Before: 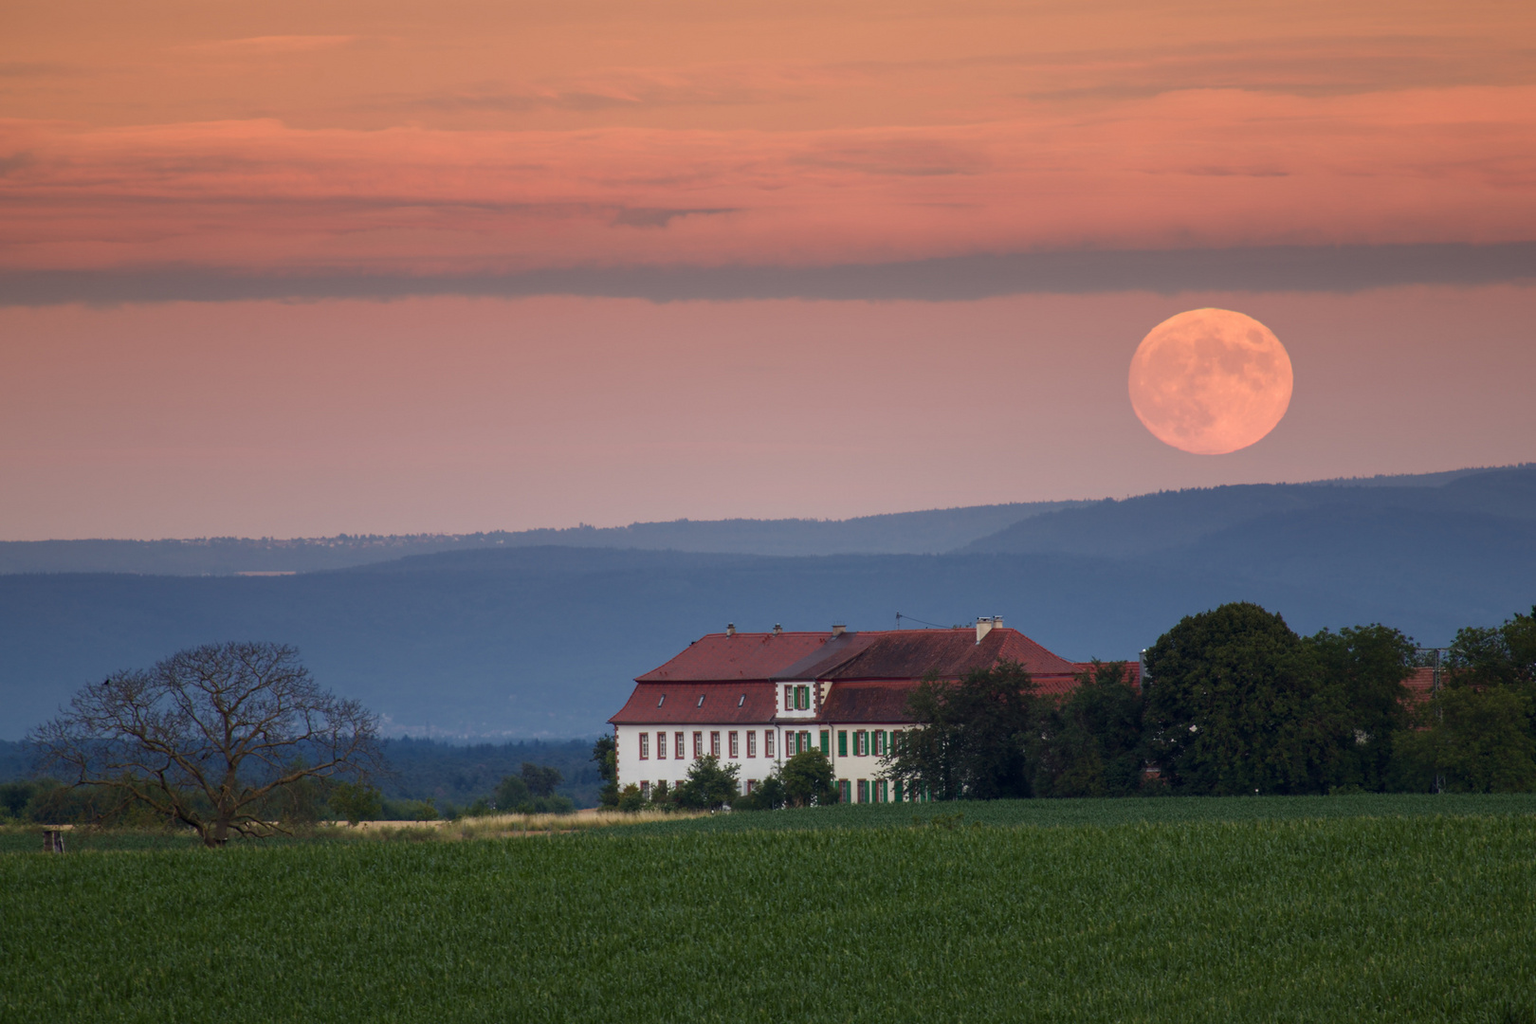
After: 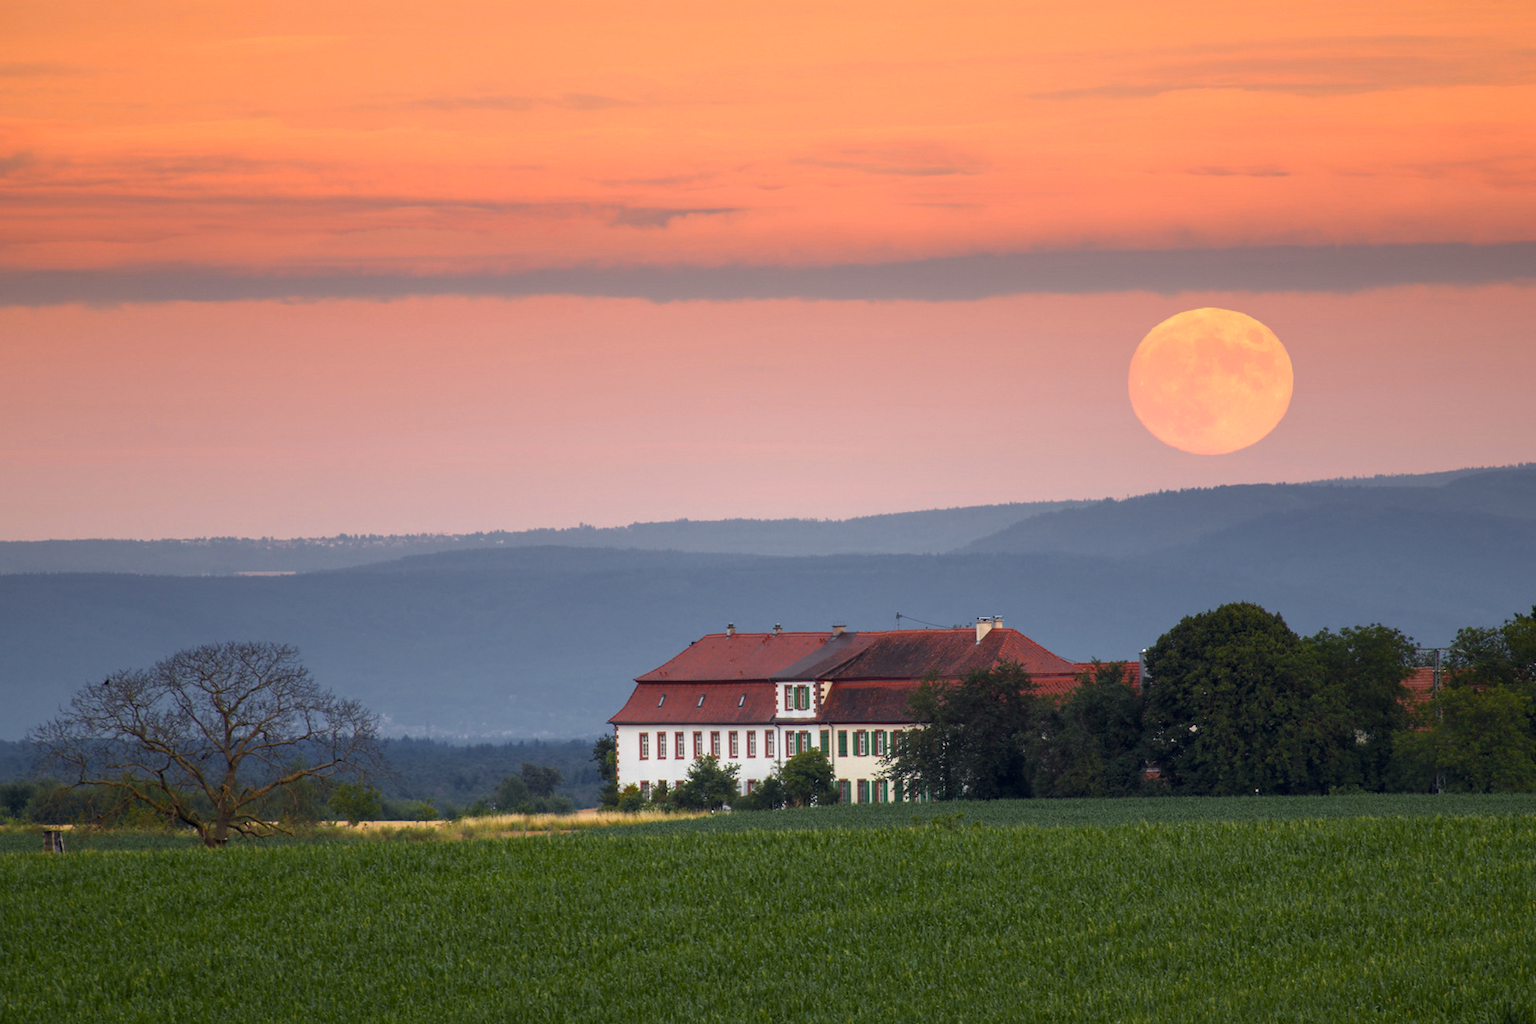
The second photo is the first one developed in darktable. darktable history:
color zones: curves: ch0 [(0, 0.511) (0.143, 0.531) (0.286, 0.56) (0.429, 0.5) (0.571, 0.5) (0.714, 0.5) (0.857, 0.5) (1, 0.5)]; ch1 [(0, 0.525) (0.143, 0.705) (0.286, 0.715) (0.429, 0.35) (0.571, 0.35) (0.714, 0.35) (0.857, 0.4) (1, 0.4)]; ch2 [(0, 0.572) (0.143, 0.512) (0.286, 0.473) (0.429, 0.45) (0.571, 0.5) (0.714, 0.5) (0.857, 0.518) (1, 0.518)]
exposure: black level correction 0.001, exposure 0.5 EV, compensate exposure bias true, compensate highlight preservation false
